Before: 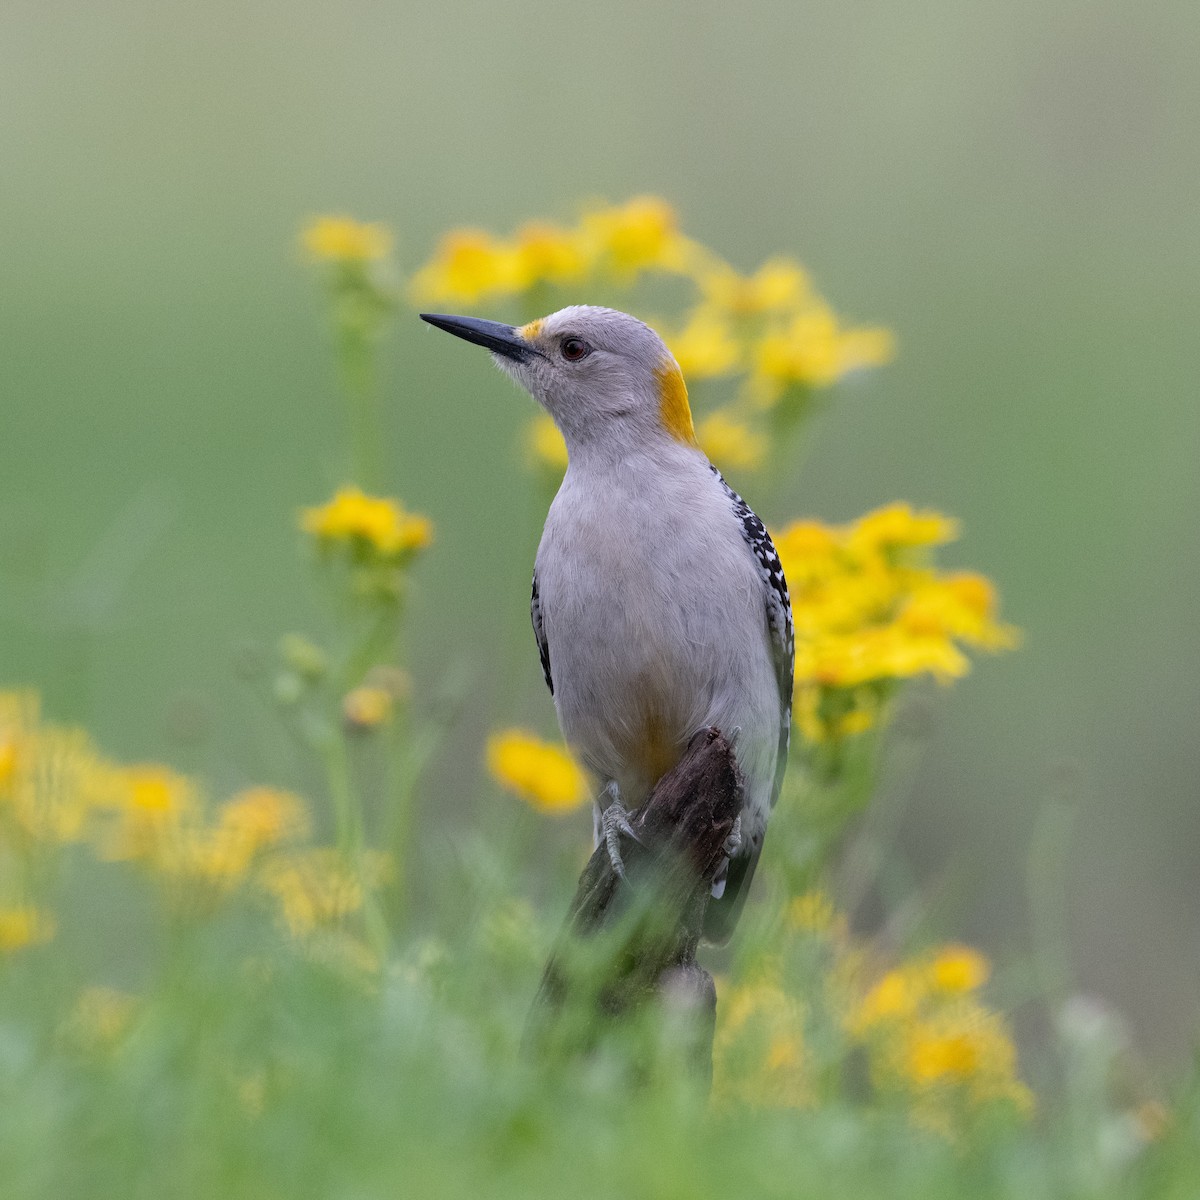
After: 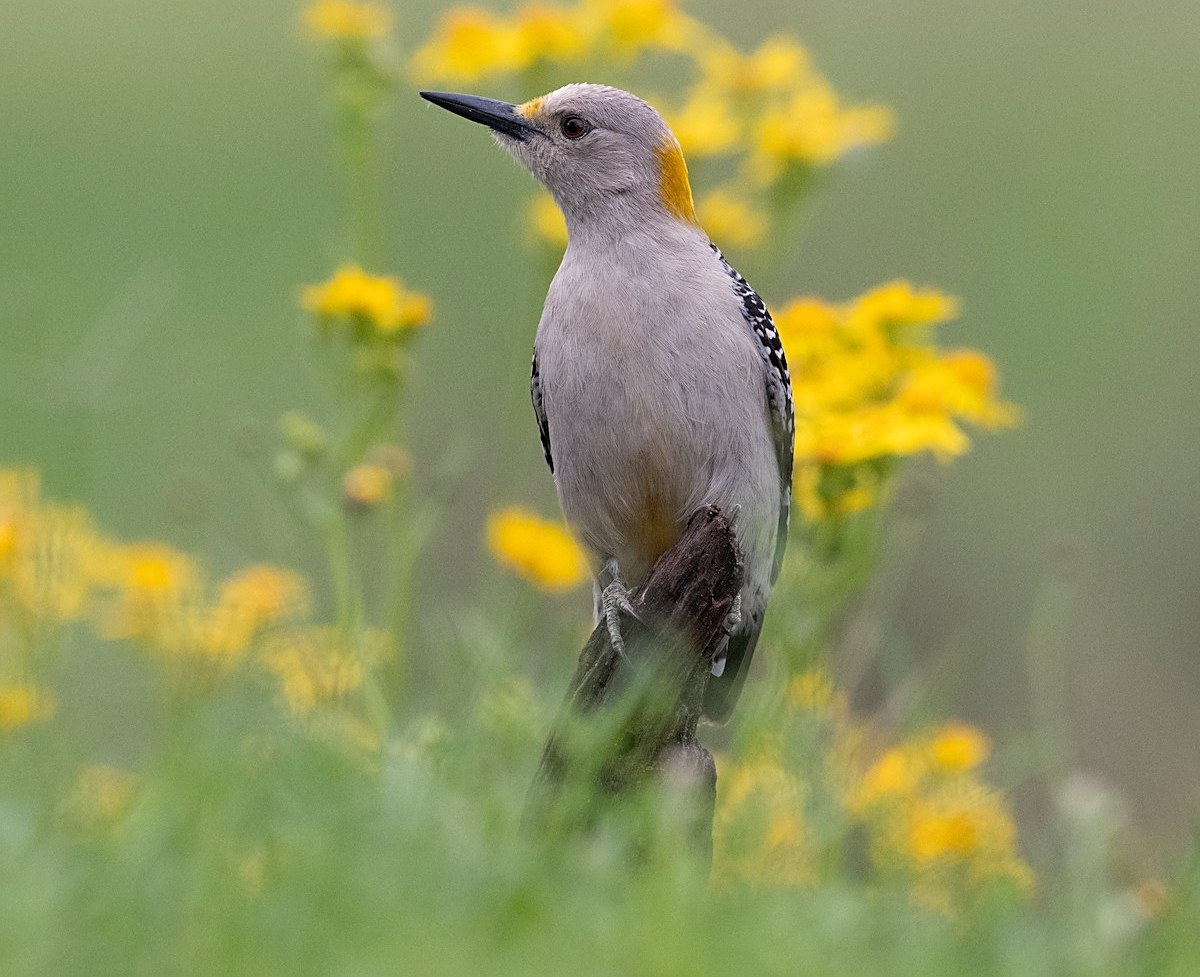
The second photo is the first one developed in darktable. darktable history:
sharpen: on, module defaults
white balance: red 1.045, blue 0.932
crop and rotate: top 18.507%
